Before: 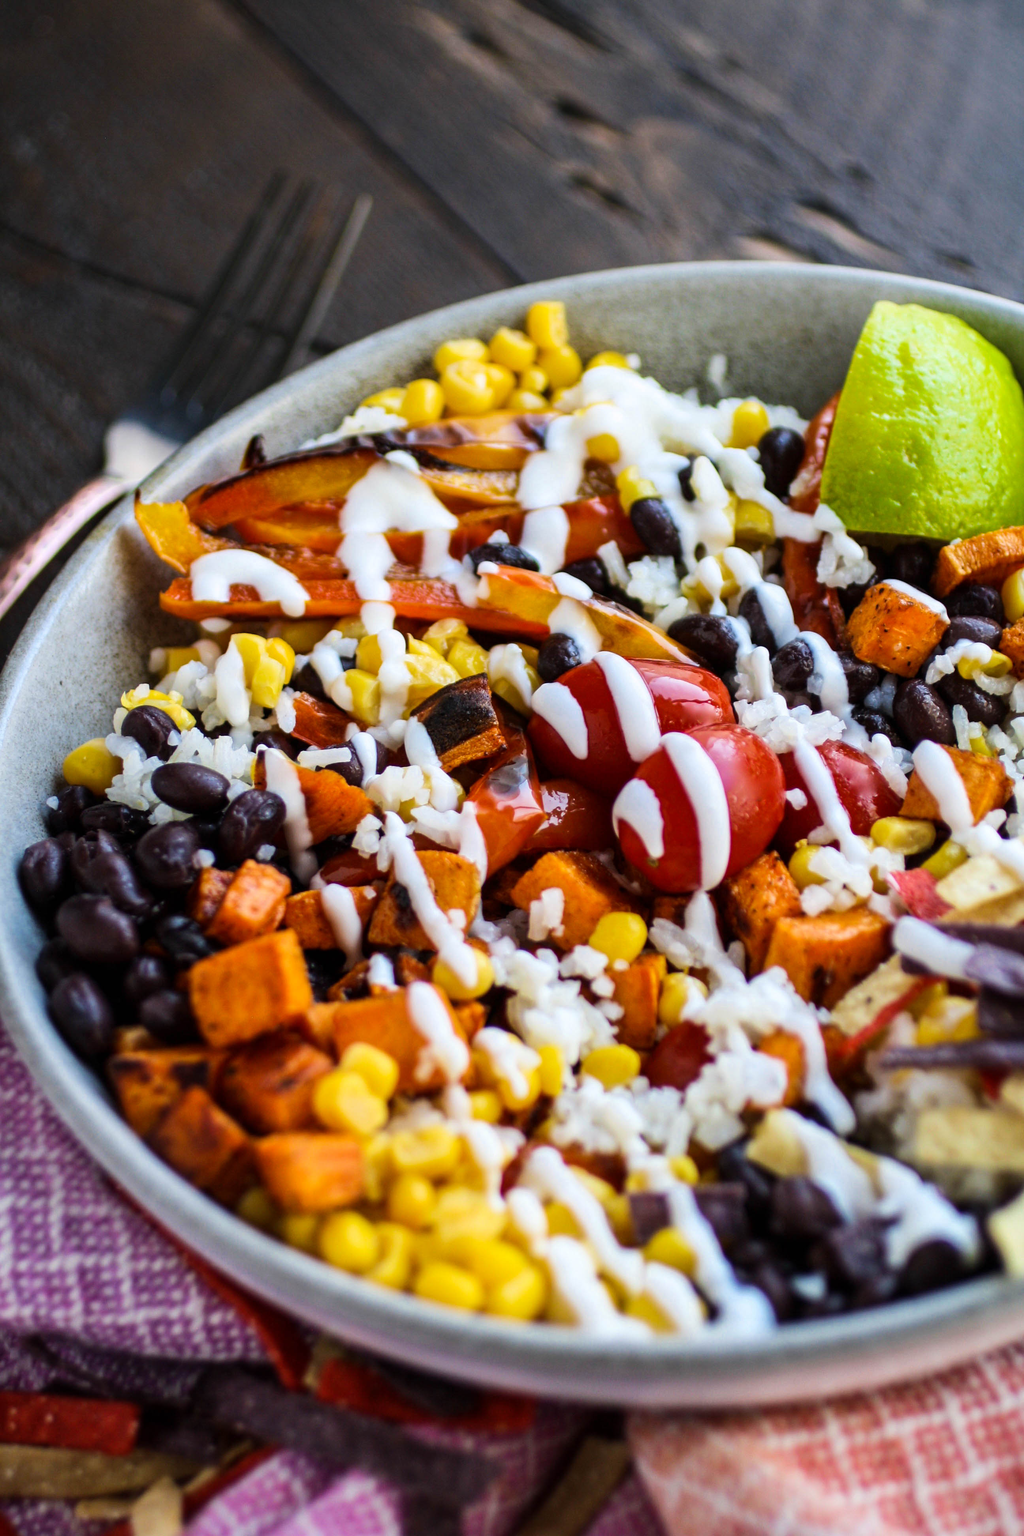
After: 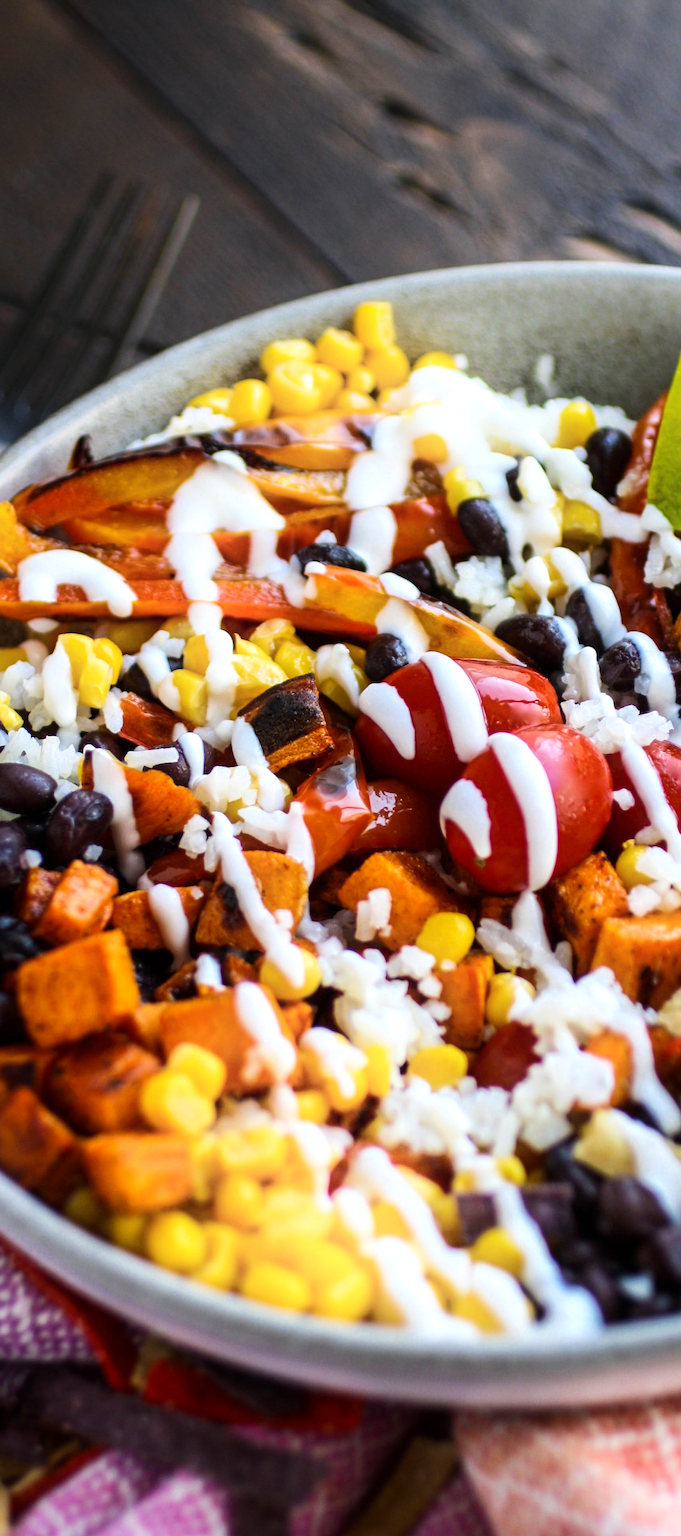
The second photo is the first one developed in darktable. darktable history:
shadows and highlights: shadows -40.15, highlights 62.88, soften with gaussian
crop: left 16.899%, right 16.556%
exposure: exposure 0.191 EV, compensate highlight preservation false
